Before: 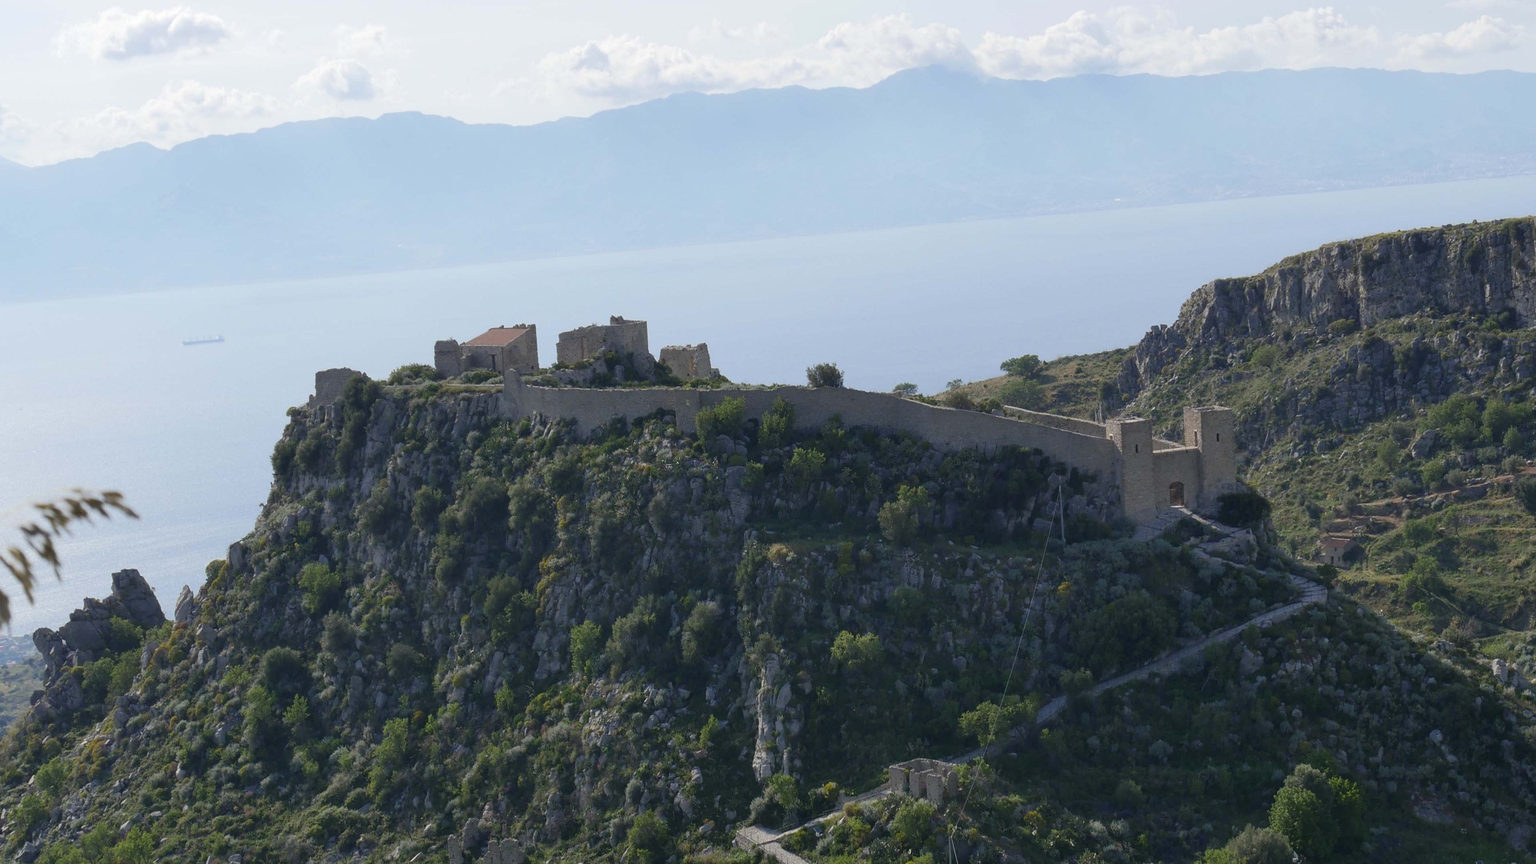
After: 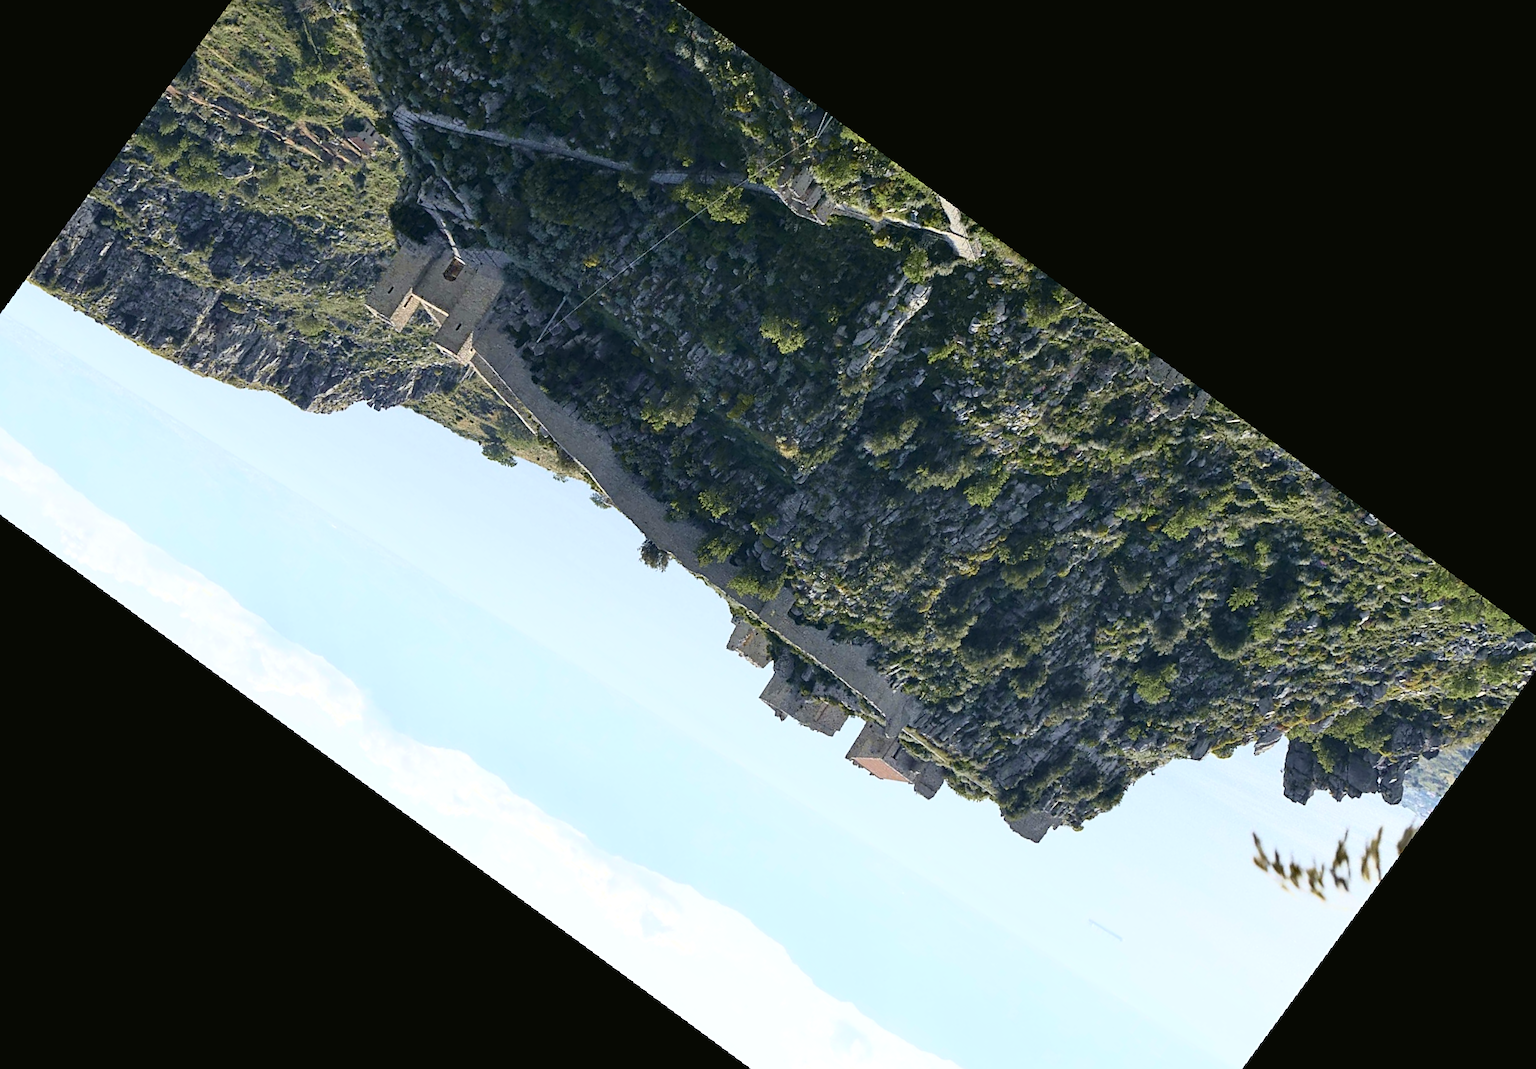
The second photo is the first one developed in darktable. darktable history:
sharpen: on, module defaults
crop and rotate: angle 148.68°, left 9.111%, top 15.603%, right 4.588%, bottom 17.041%
rotate and perspective: rotation 5.12°, automatic cropping off
exposure: black level correction 0.001, exposure 0.5 EV, compensate exposure bias true, compensate highlight preservation false
tone curve: curves: ch0 [(0, 0.023) (0.087, 0.065) (0.184, 0.168) (0.45, 0.54) (0.57, 0.683) (0.706, 0.841) (0.877, 0.948) (1, 0.984)]; ch1 [(0, 0) (0.388, 0.369) (0.447, 0.447) (0.505, 0.5) (0.534, 0.535) (0.563, 0.563) (0.579, 0.59) (0.644, 0.663) (1, 1)]; ch2 [(0, 0) (0.301, 0.259) (0.385, 0.395) (0.492, 0.496) (0.518, 0.537) (0.583, 0.605) (0.673, 0.667) (1, 1)], color space Lab, independent channels, preserve colors none
haze removal: compatibility mode true, adaptive false
